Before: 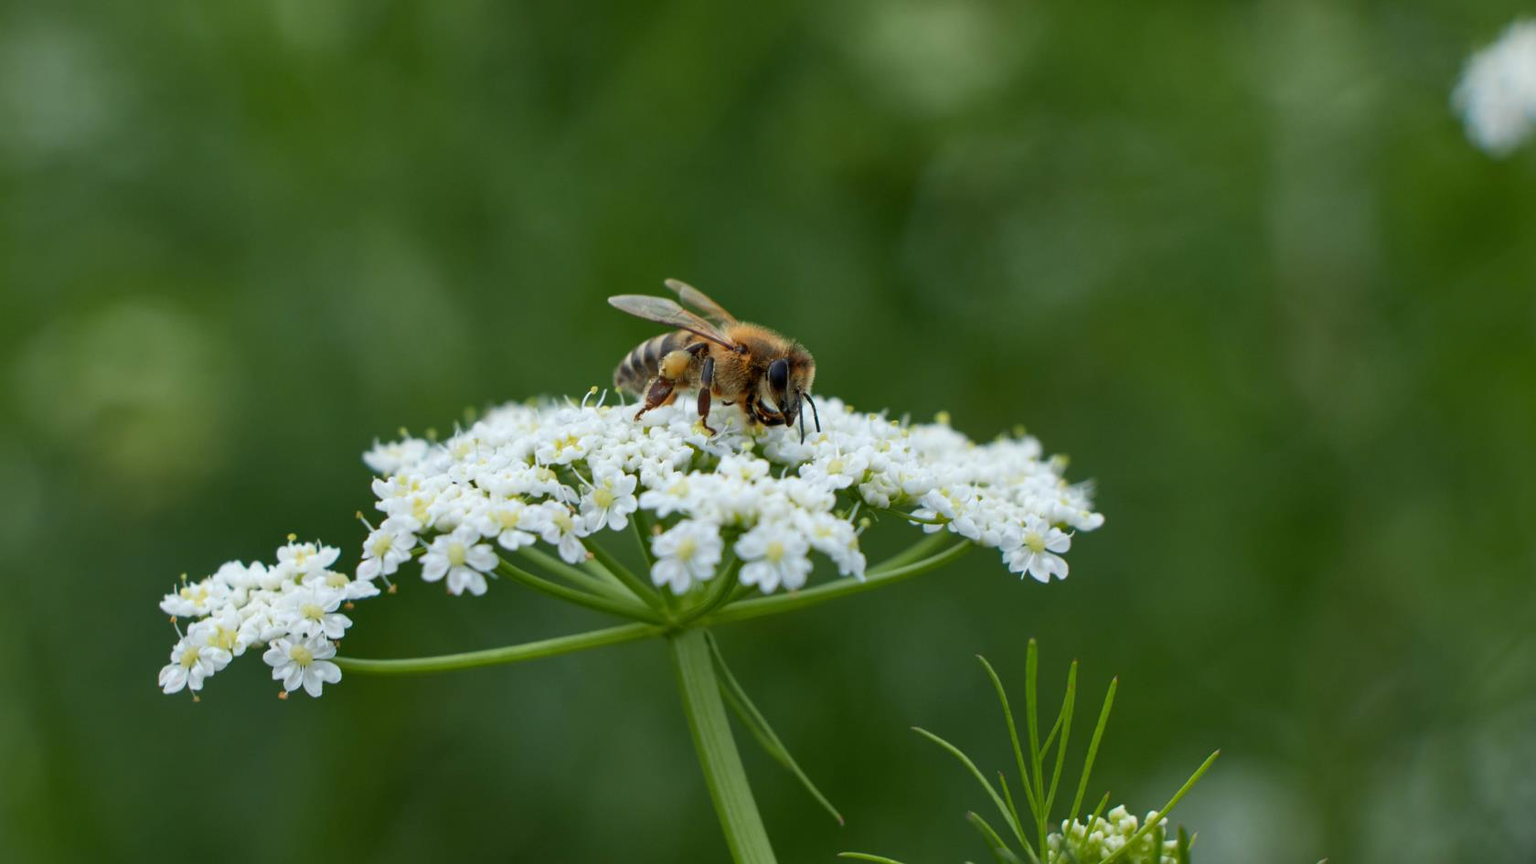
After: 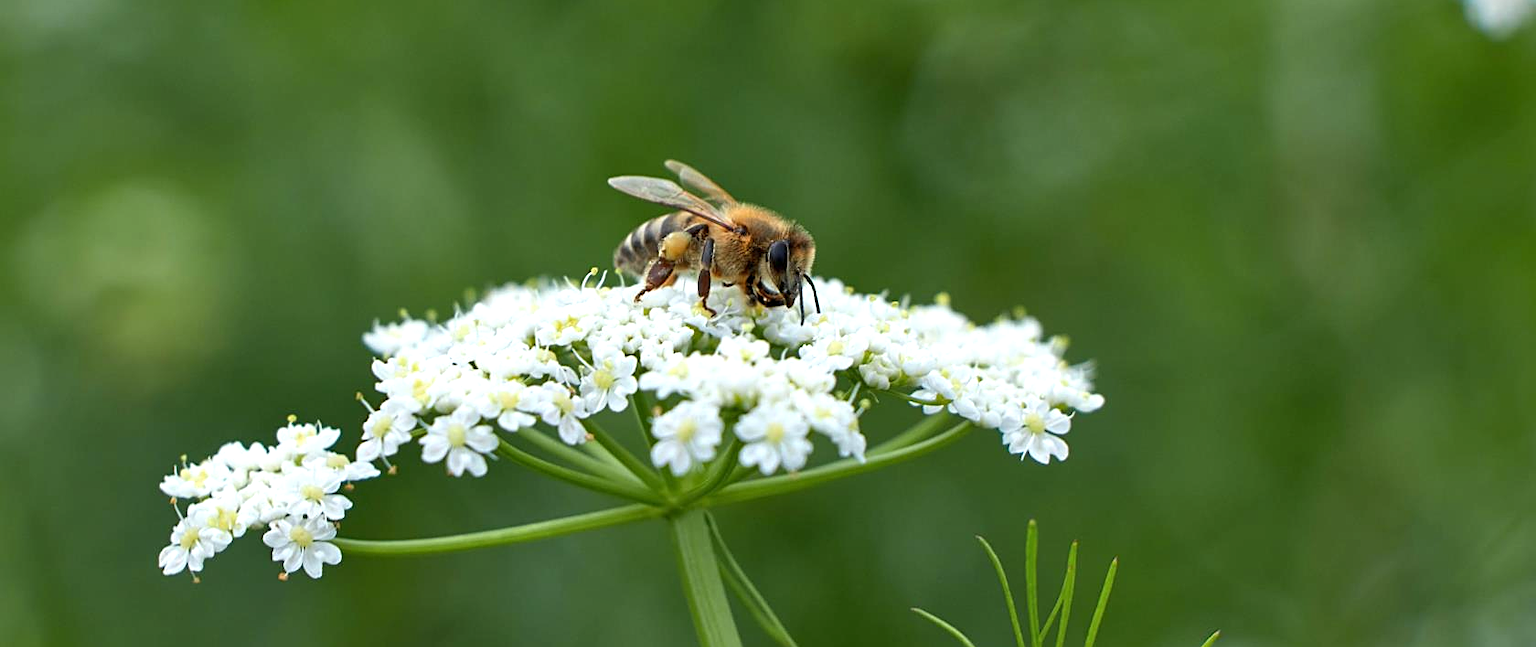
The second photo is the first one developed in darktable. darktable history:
crop: top 13.819%, bottom 11.169%
shadows and highlights: shadows 37.27, highlights -28.18, soften with gaussian
exposure: exposure 0.564 EV, compensate highlight preservation false
sharpen: on, module defaults
